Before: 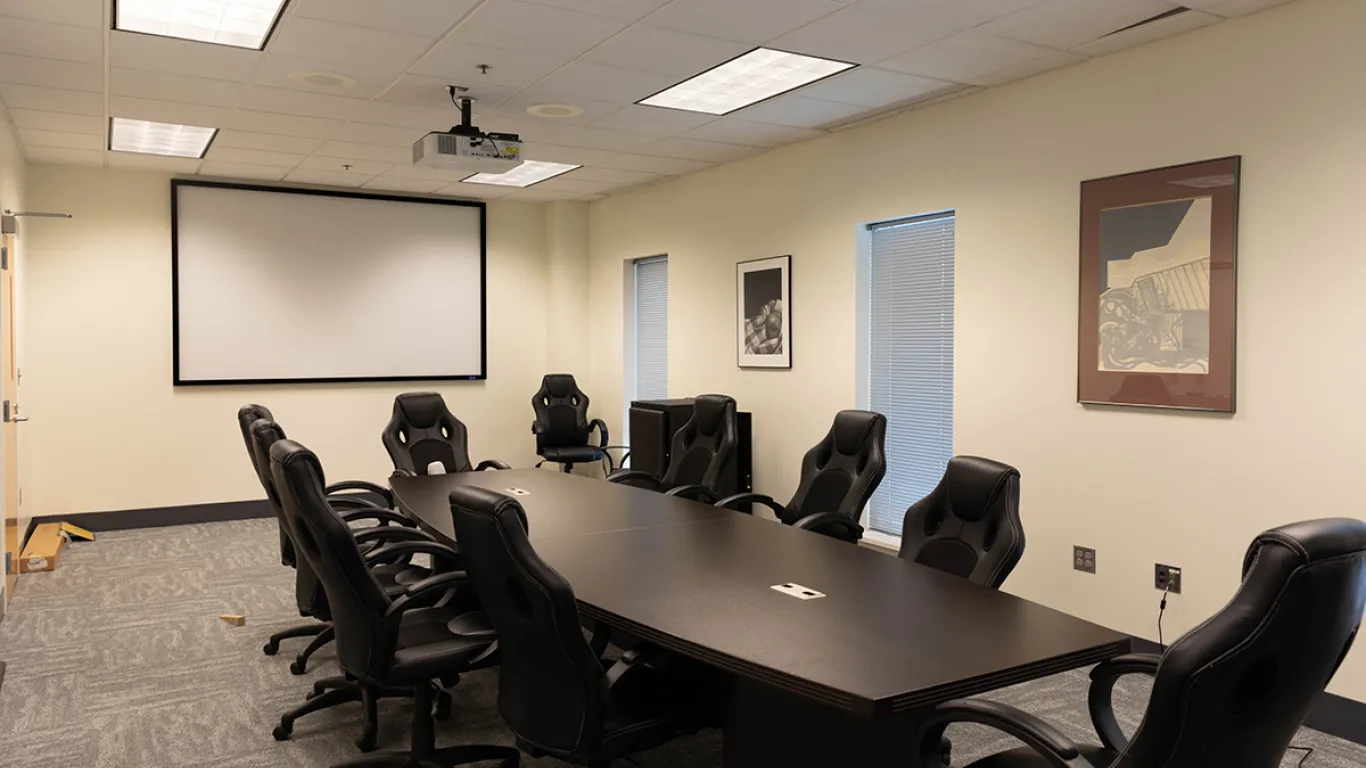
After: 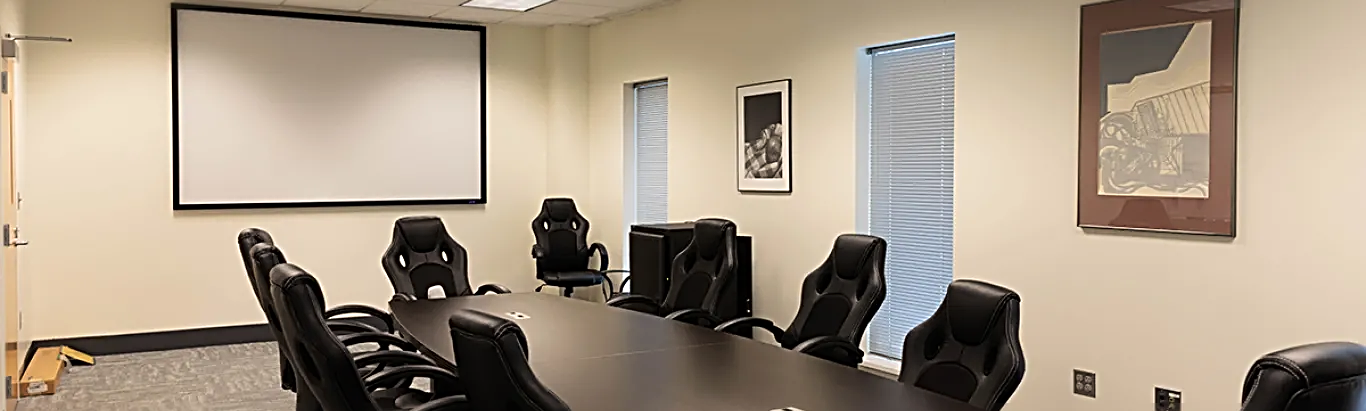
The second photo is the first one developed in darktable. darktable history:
color correction: highlights a* 0.003, highlights b* -0.283
sharpen: radius 2.817, amount 0.715
tone curve: curves: ch0 [(0, 0) (0.08, 0.056) (0.4, 0.4) (0.6, 0.612) (0.92, 0.924) (1, 1)], color space Lab, linked channels, preserve colors none
crop and rotate: top 23.043%, bottom 23.437%
